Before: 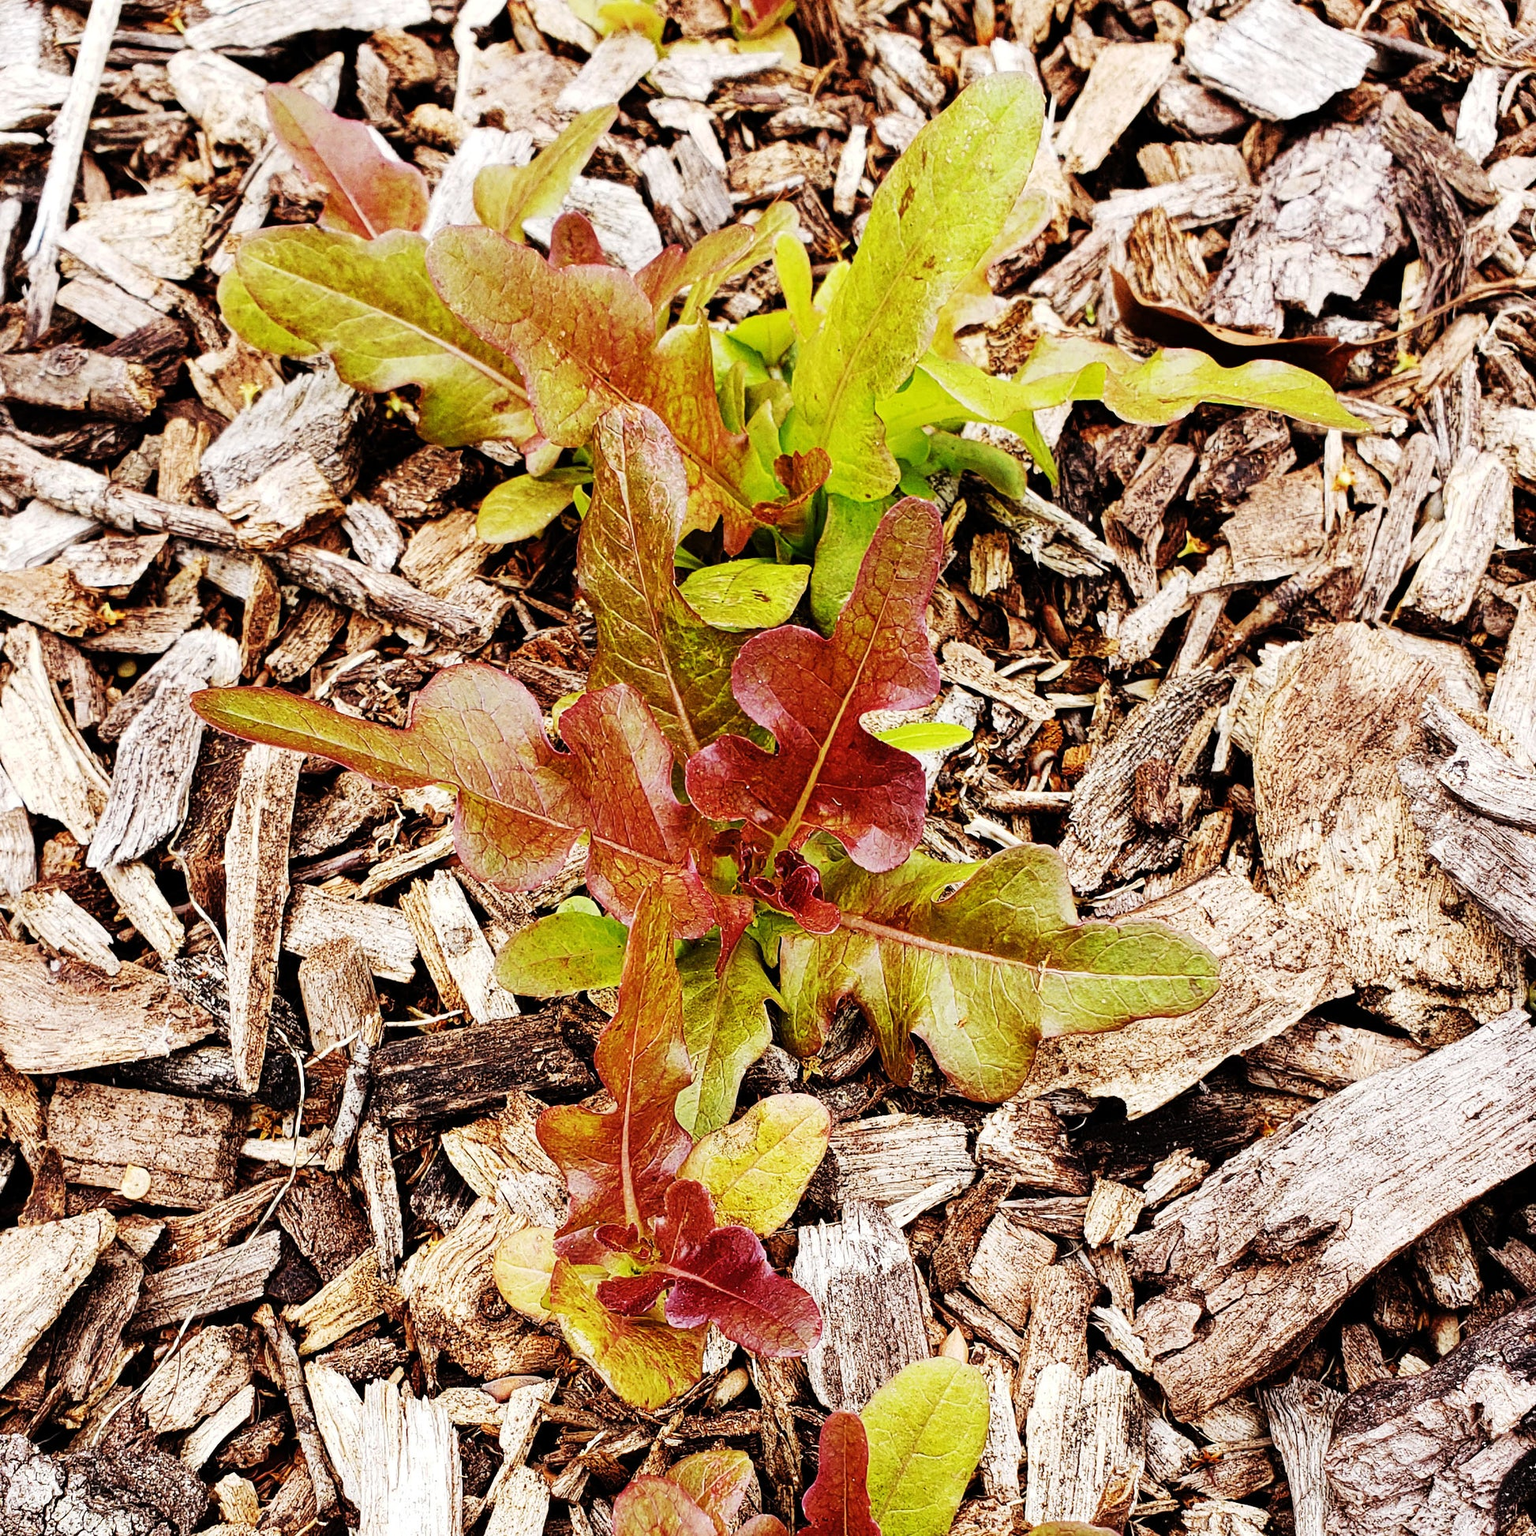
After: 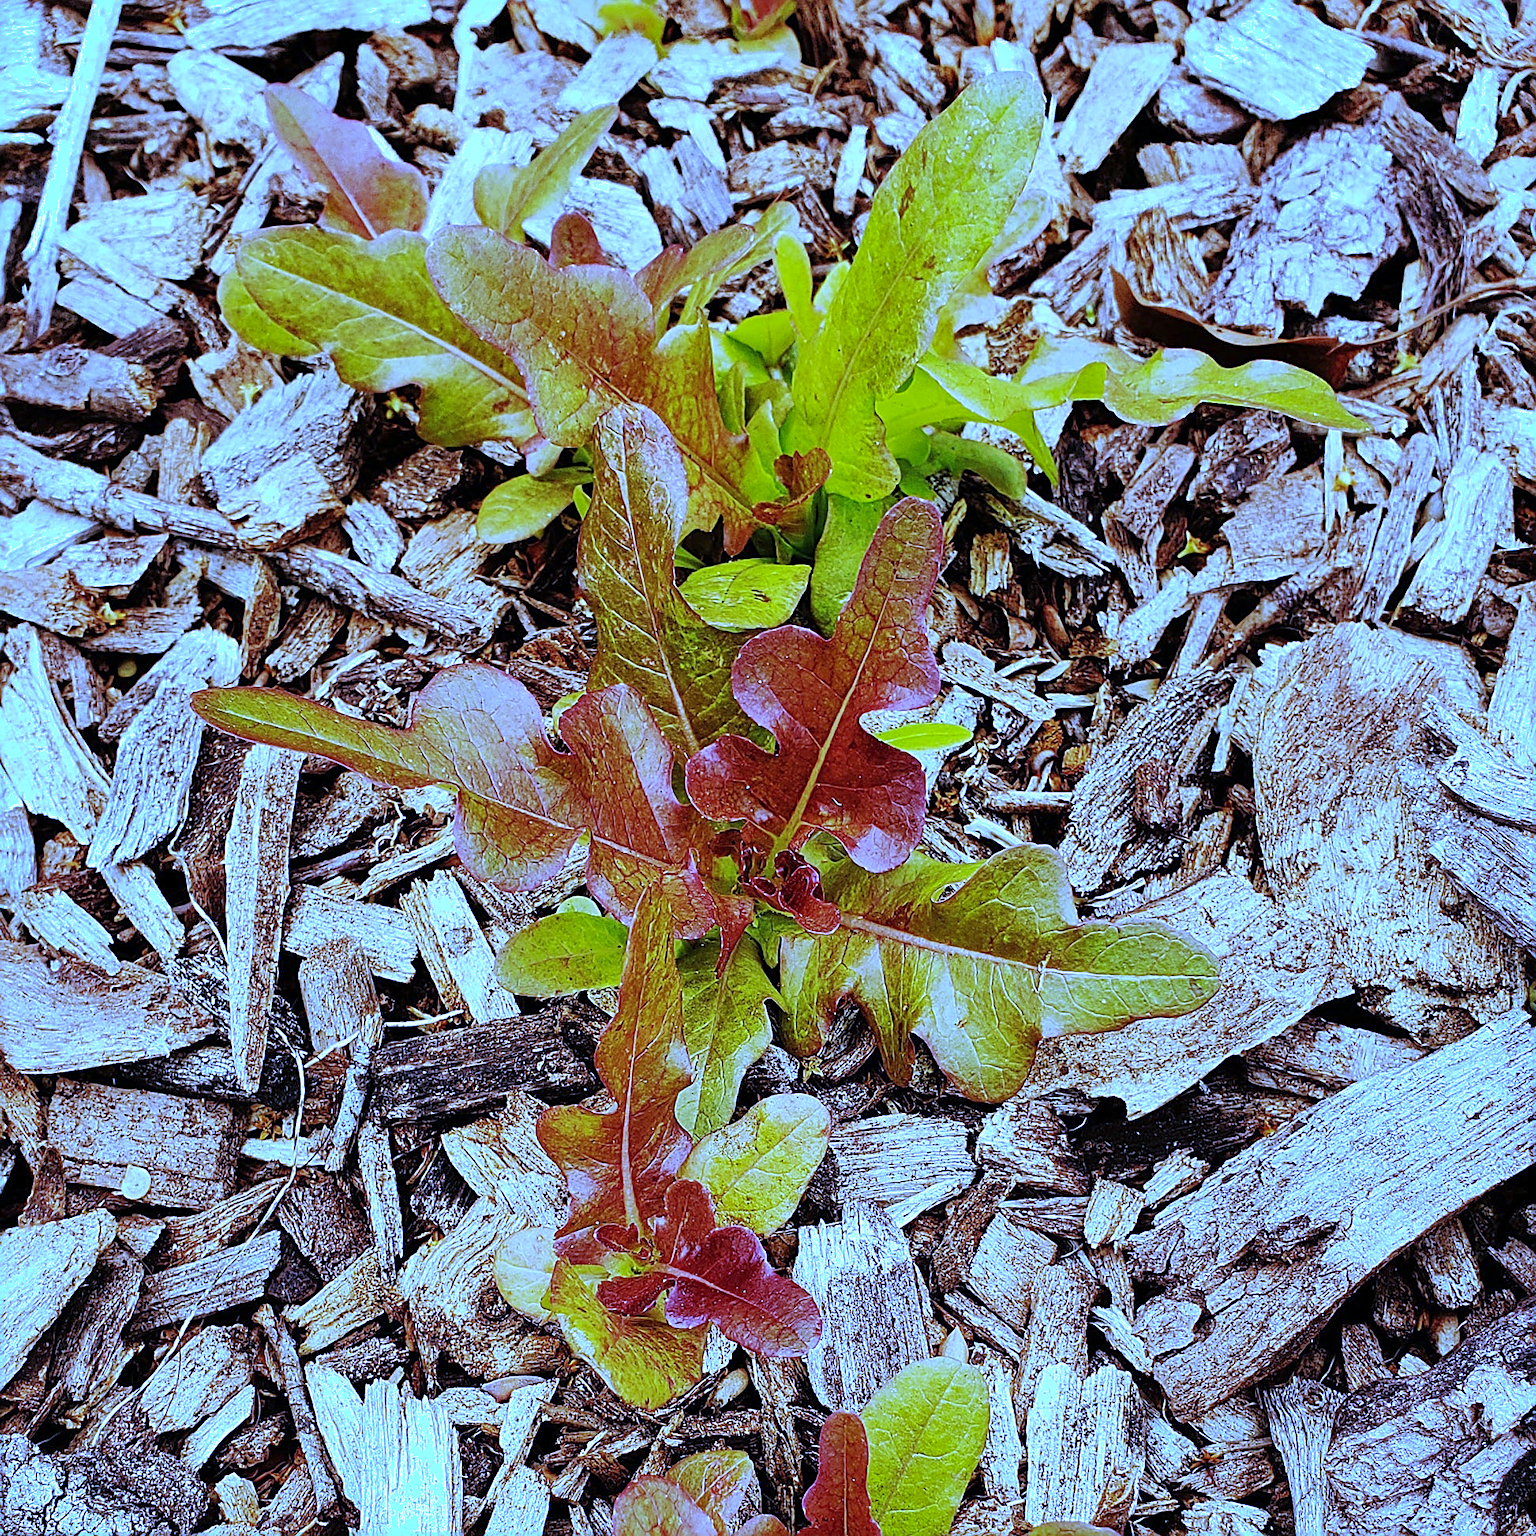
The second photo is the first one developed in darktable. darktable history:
sharpen: on, module defaults
shadows and highlights: on, module defaults
white balance: red 0.766, blue 1.537
